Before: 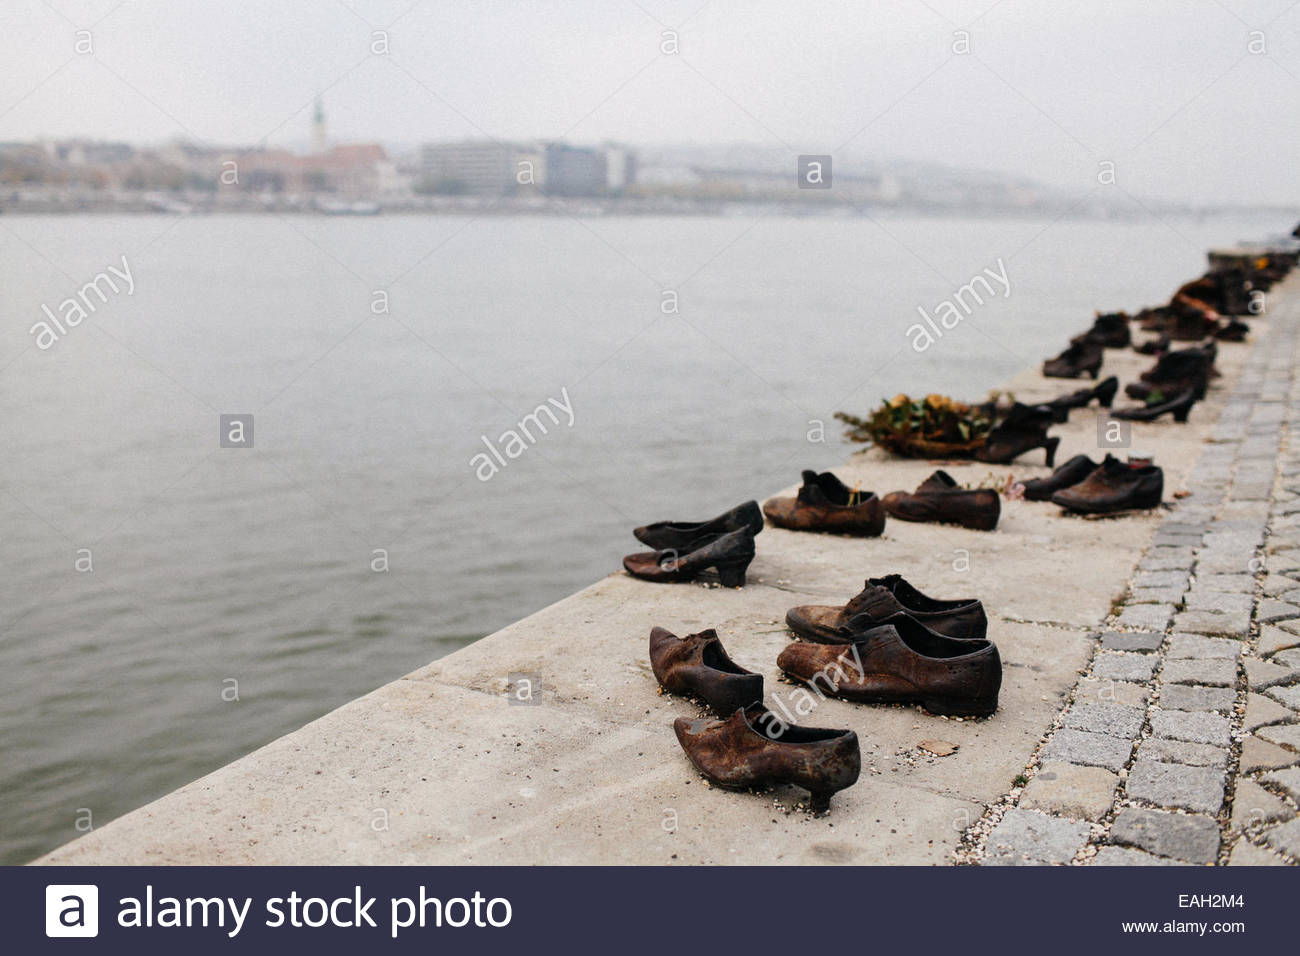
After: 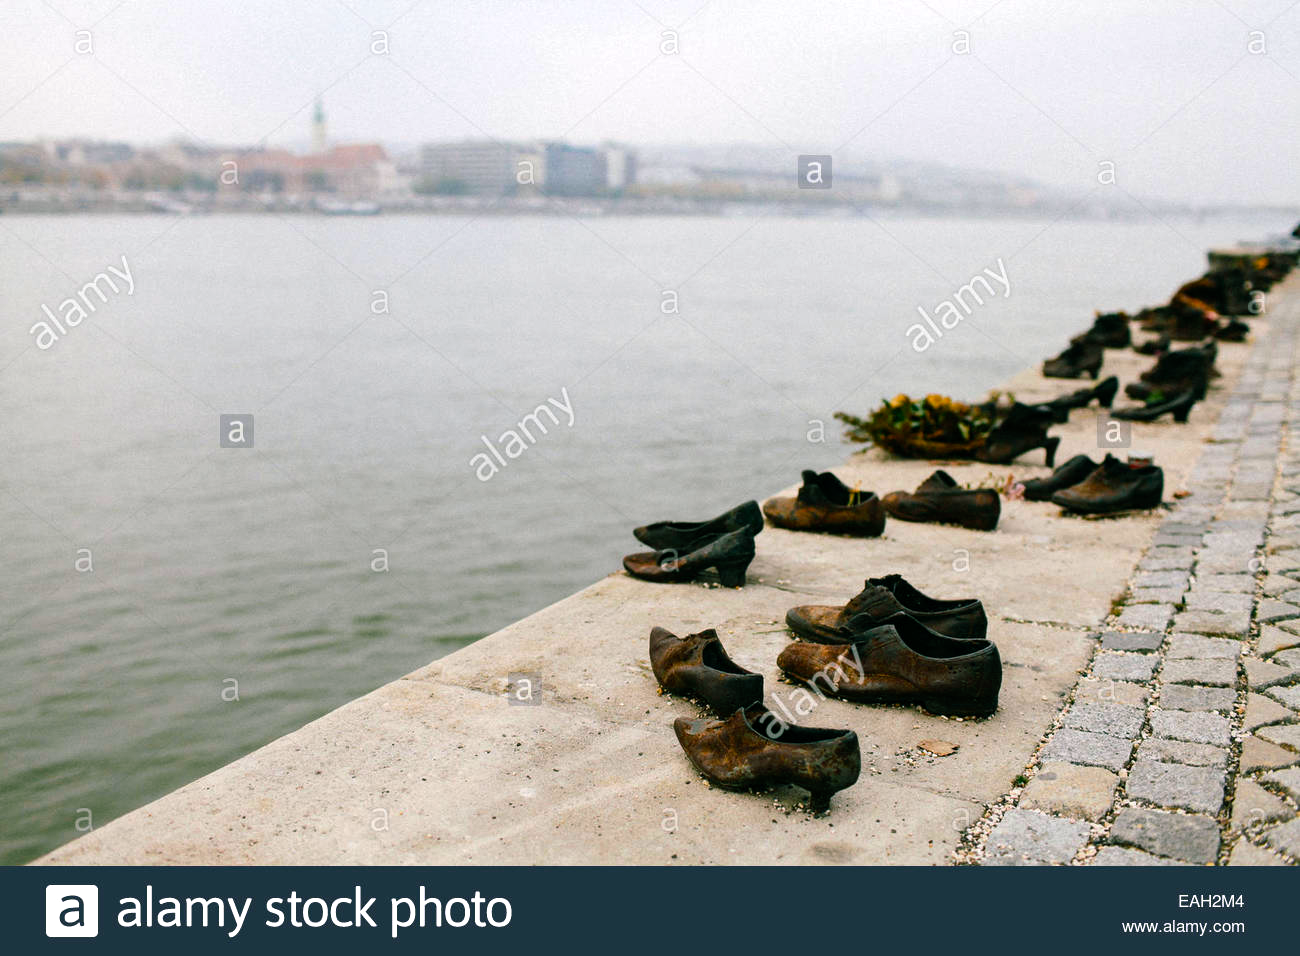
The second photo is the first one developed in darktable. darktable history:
color balance rgb: shadows lift › chroma 11.472%, shadows lift › hue 133.15°, perceptual saturation grading › global saturation 29.957%, global vibrance 25.052%, contrast 10.155%
